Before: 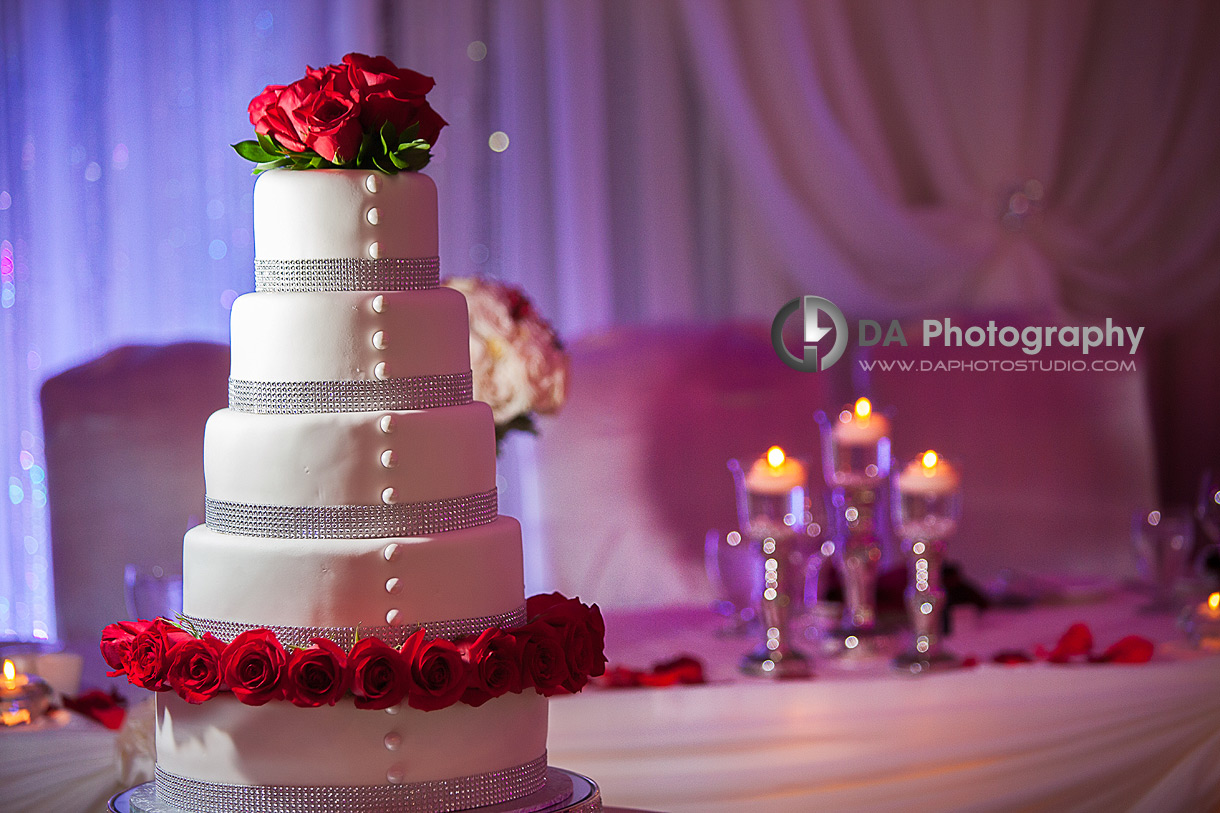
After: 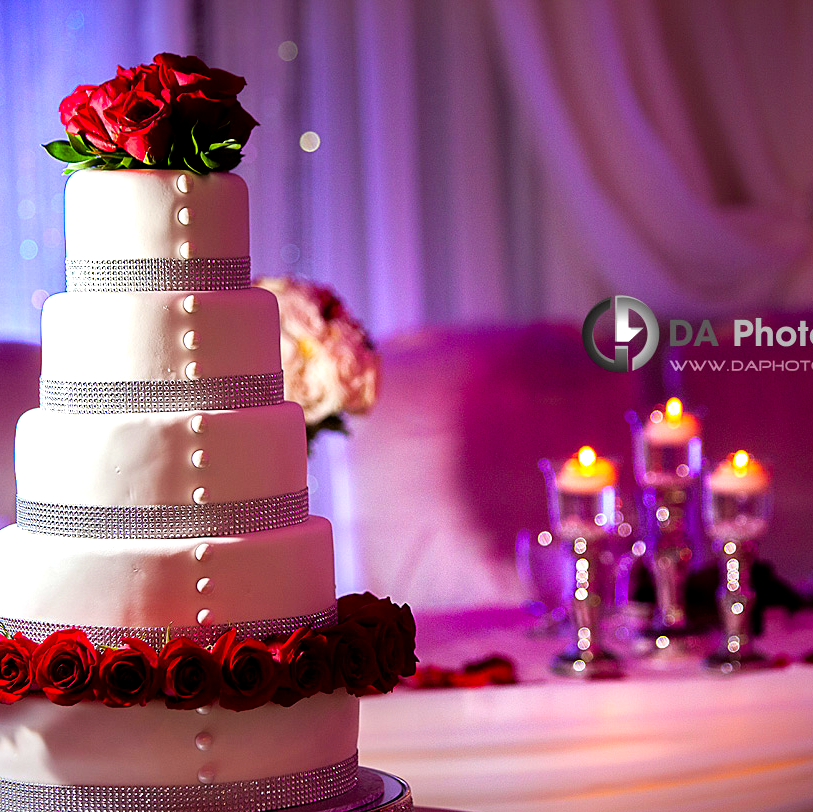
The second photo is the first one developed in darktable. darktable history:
exposure: black level correction 0.009, exposure -0.67 EV, compensate highlight preservation false
tone equalizer: -8 EV -1.1 EV, -7 EV -1.02 EV, -6 EV -0.876 EV, -5 EV -0.578 EV, -3 EV 0.603 EV, -2 EV 0.868 EV, -1 EV 1.01 EV, +0 EV 1.08 EV
color balance rgb: shadows lift › chroma 1.023%, shadows lift › hue 30.28°, perceptual saturation grading › global saturation 29.505%, perceptual brilliance grading › highlights 9.517%, perceptual brilliance grading › mid-tones 5.605%
crop and rotate: left 15.586%, right 17.772%
